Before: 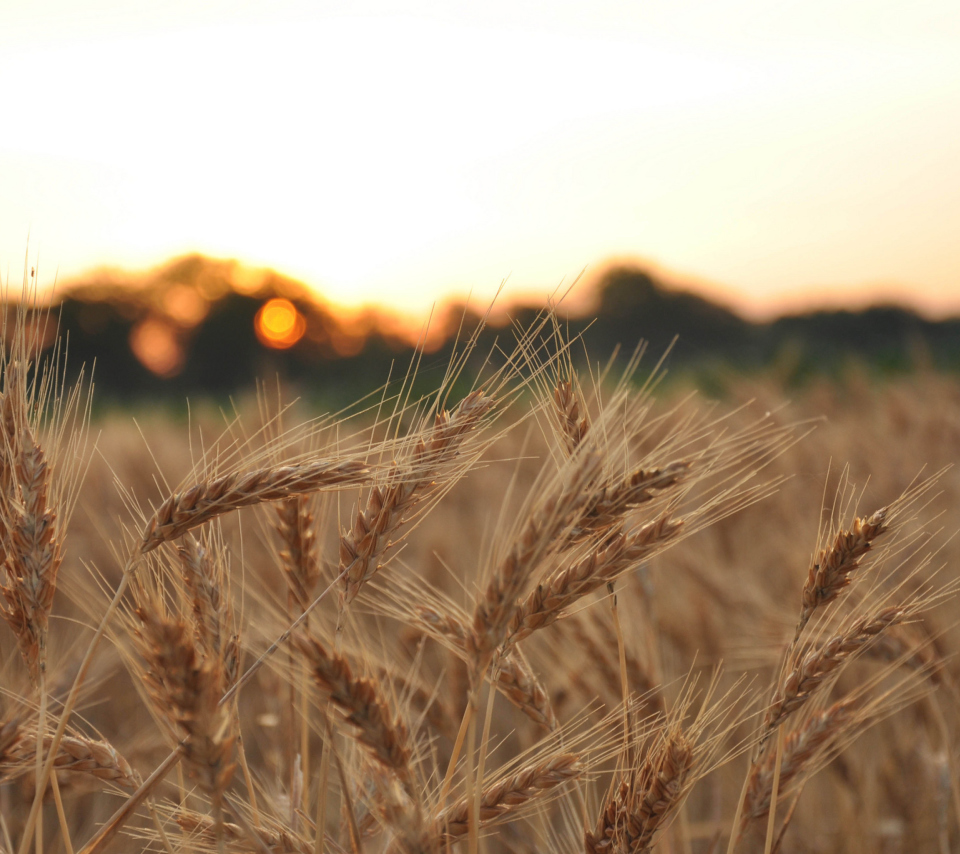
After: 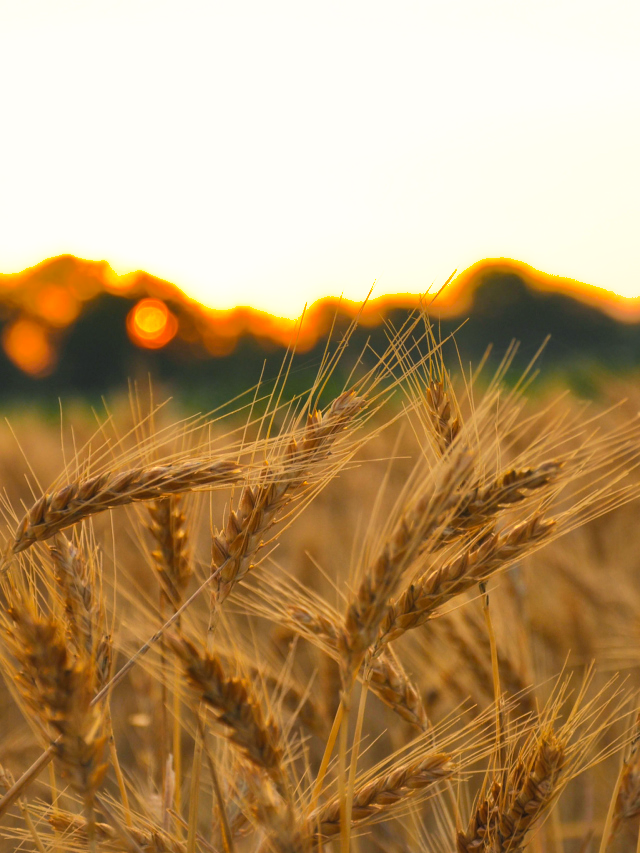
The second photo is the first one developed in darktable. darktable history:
levels: white 90.67%, levels [0.062, 0.494, 0.925]
shadows and highlights: shadows 39.55, highlights -59.86
crop and rotate: left 13.413%, right 19.871%
color balance rgb: shadows lift › chroma 2.89%, shadows lift › hue 190.63°, highlights gain › chroma 3.039%, highlights gain › hue 60.24°, linear chroma grading › global chroma 0.685%, perceptual saturation grading › global saturation 0.786%, global vibrance 59.305%
exposure: exposure 0.129 EV, compensate exposure bias true, compensate highlight preservation false
